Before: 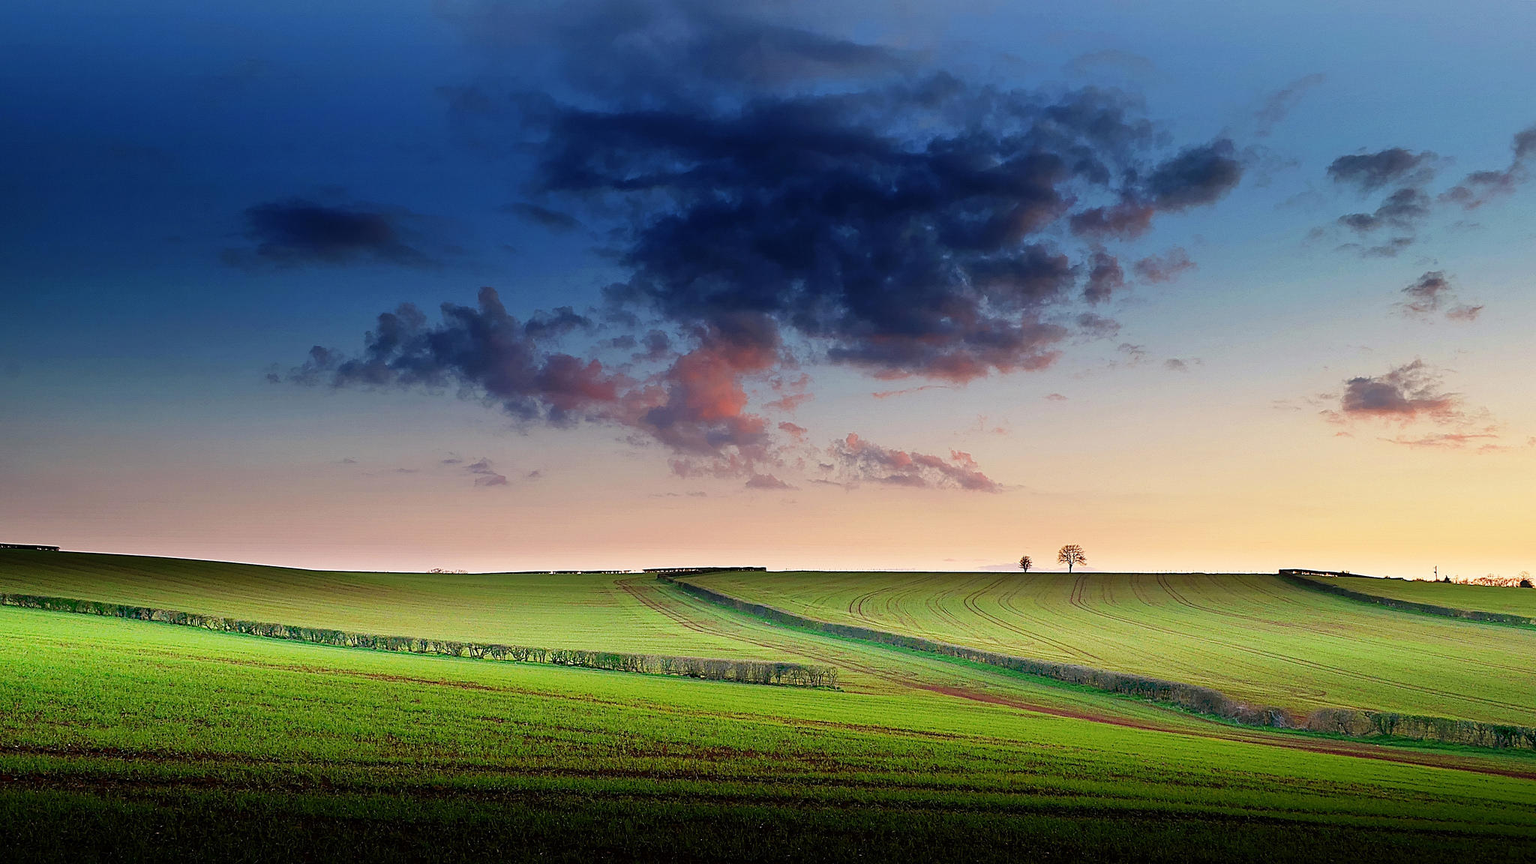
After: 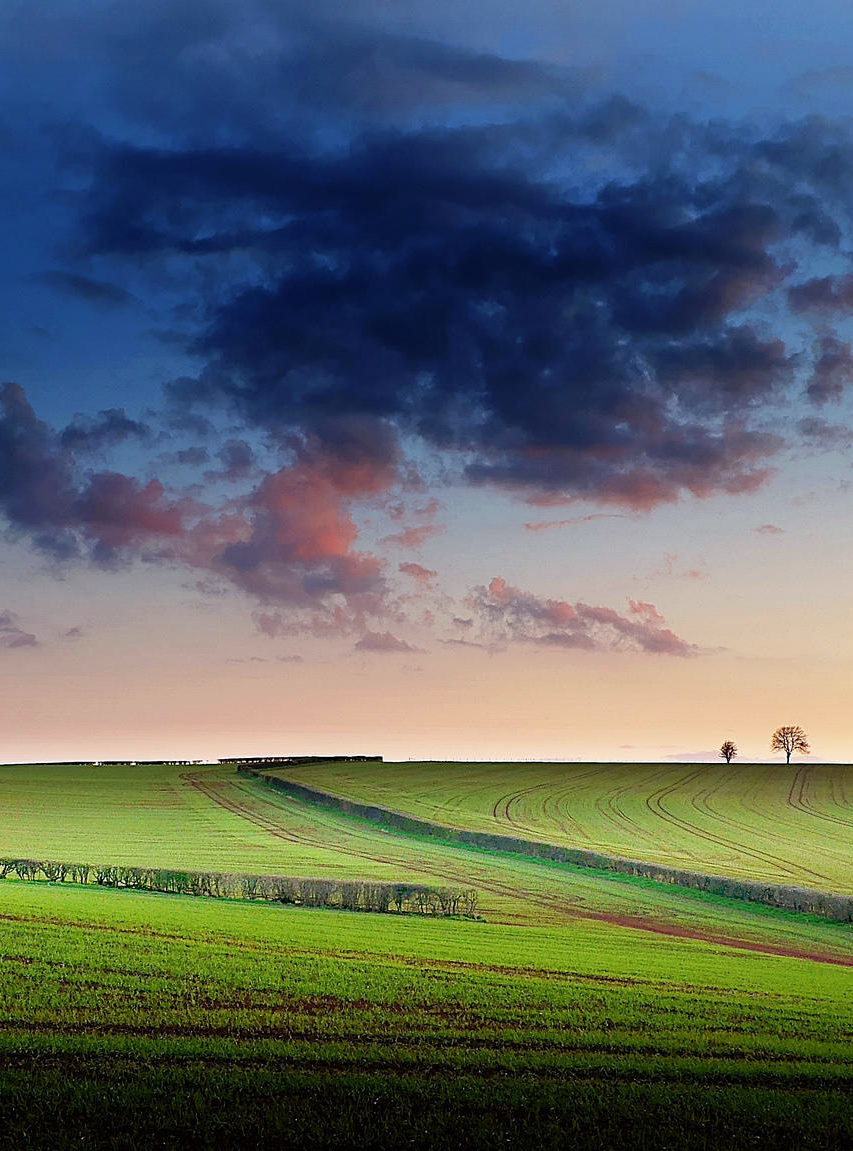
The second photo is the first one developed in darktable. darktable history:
crop: left 31.229%, right 27.105%
white balance: red 0.982, blue 1.018
